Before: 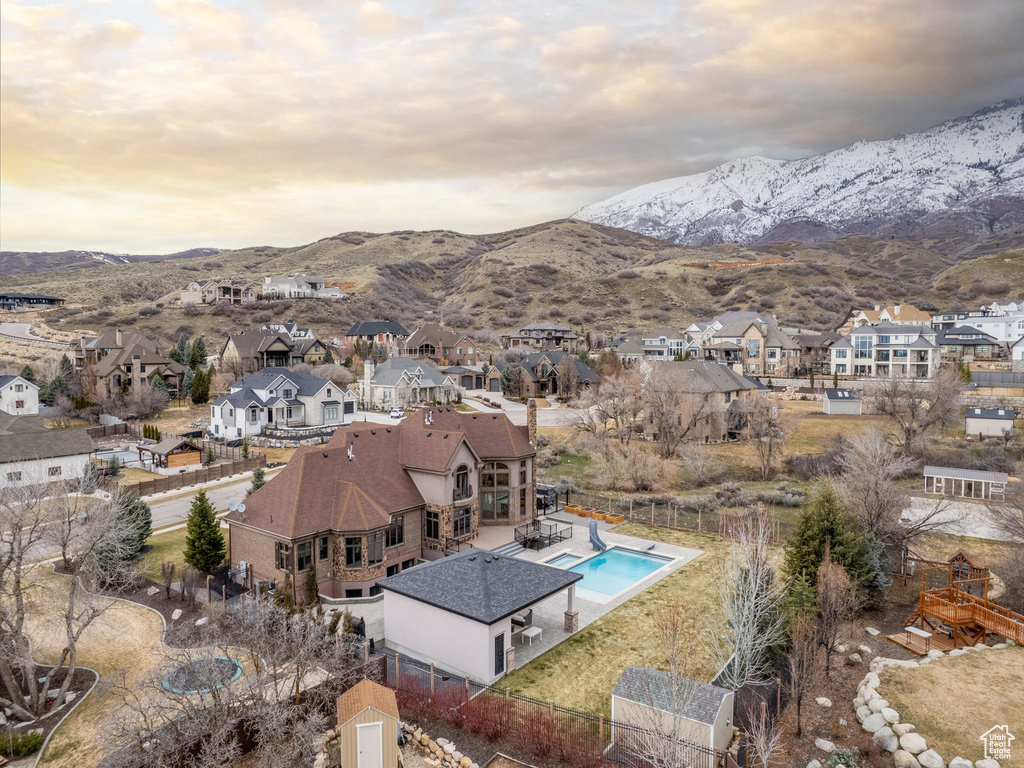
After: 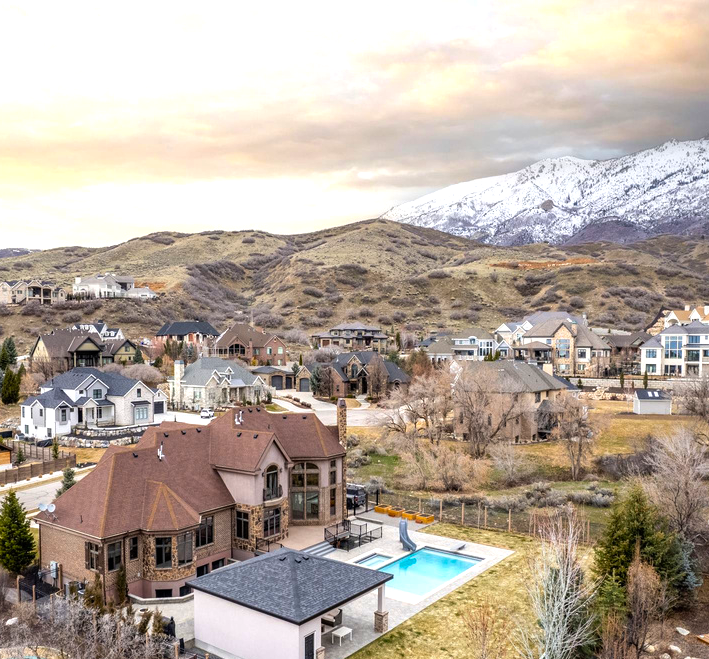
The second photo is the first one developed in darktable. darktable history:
crop: left 18.637%, right 12.074%, bottom 14.173%
color balance rgb: perceptual saturation grading › global saturation 9.756%, perceptual brilliance grading › highlights 9.414%, perceptual brilliance grading › mid-tones 5.104%, global vibrance 30.382%, contrast 10.515%
